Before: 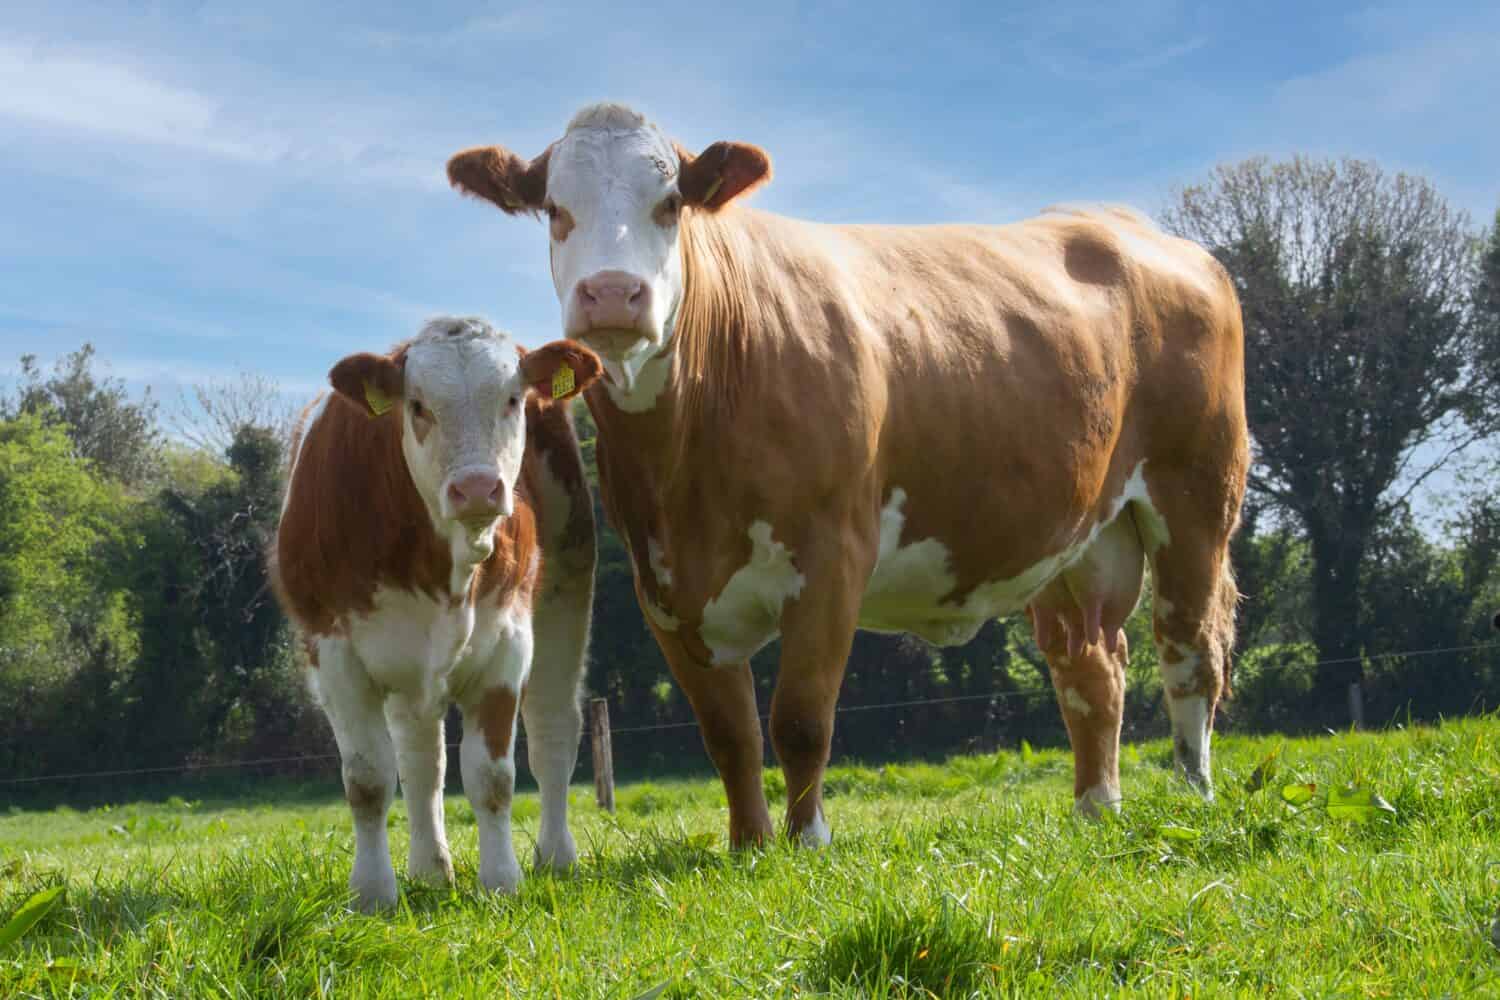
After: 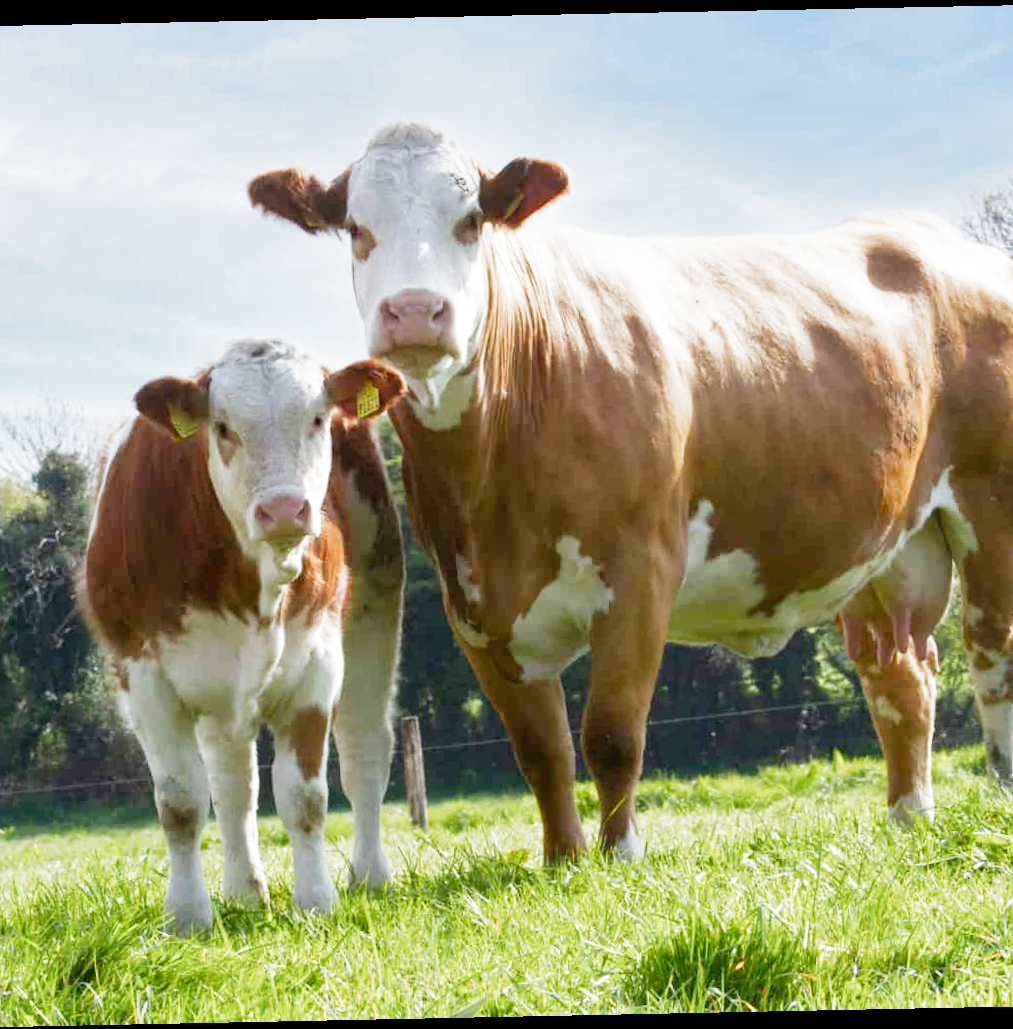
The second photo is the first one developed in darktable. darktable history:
exposure: exposure 0.127 EV, compensate highlight preservation false
rotate and perspective: rotation -1.17°, automatic cropping off
crop and rotate: left 13.409%, right 19.924%
filmic rgb: middle gray luminance 9.23%, black relative exposure -10.55 EV, white relative exposure 3.45 EV, threshold 6 EV, target black luminance 0%, hardness 5.98, latitude 59.69%, contrast 1.087, highlights saturation mix 5%, shadows ↔ highlights balance 29.23%, add noise in highlights 0, preserve chrominance no, color science v3 (2019), use custom middle-gray values true, iterations of high-quality reconstruction 0, contrast in highlights soft, enable highlight reconstruction true
contrast brightness saturation: contrast 0.01, saturation -0.05
shadows and highlights: shadows 32, highlights -32, soften with gaussian
